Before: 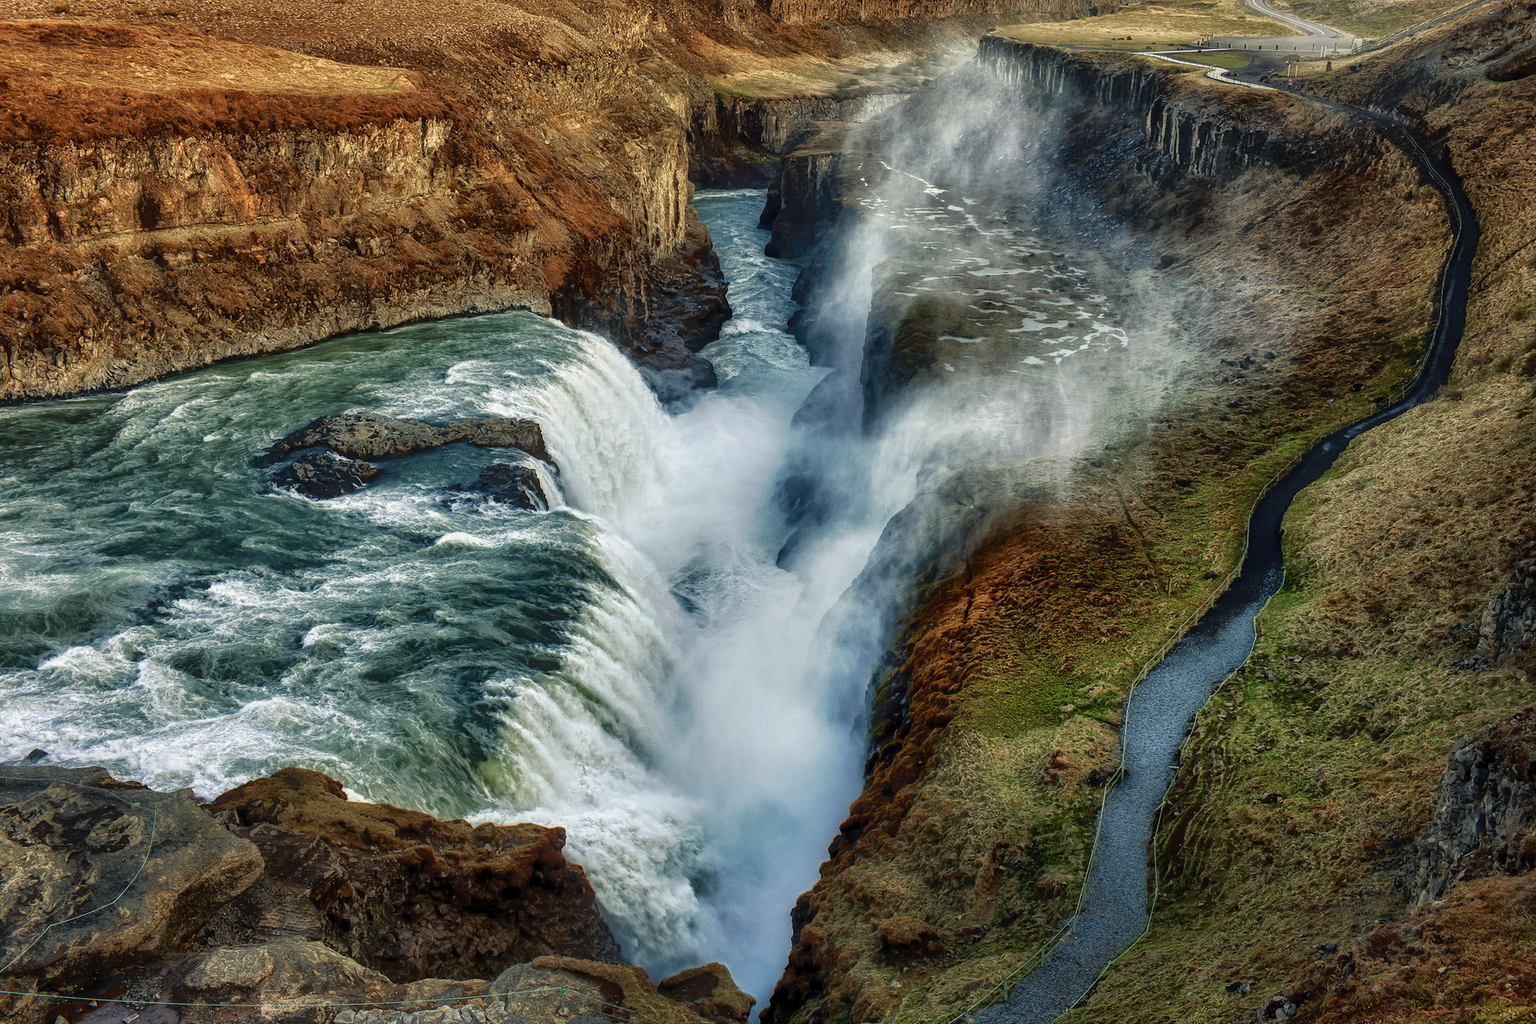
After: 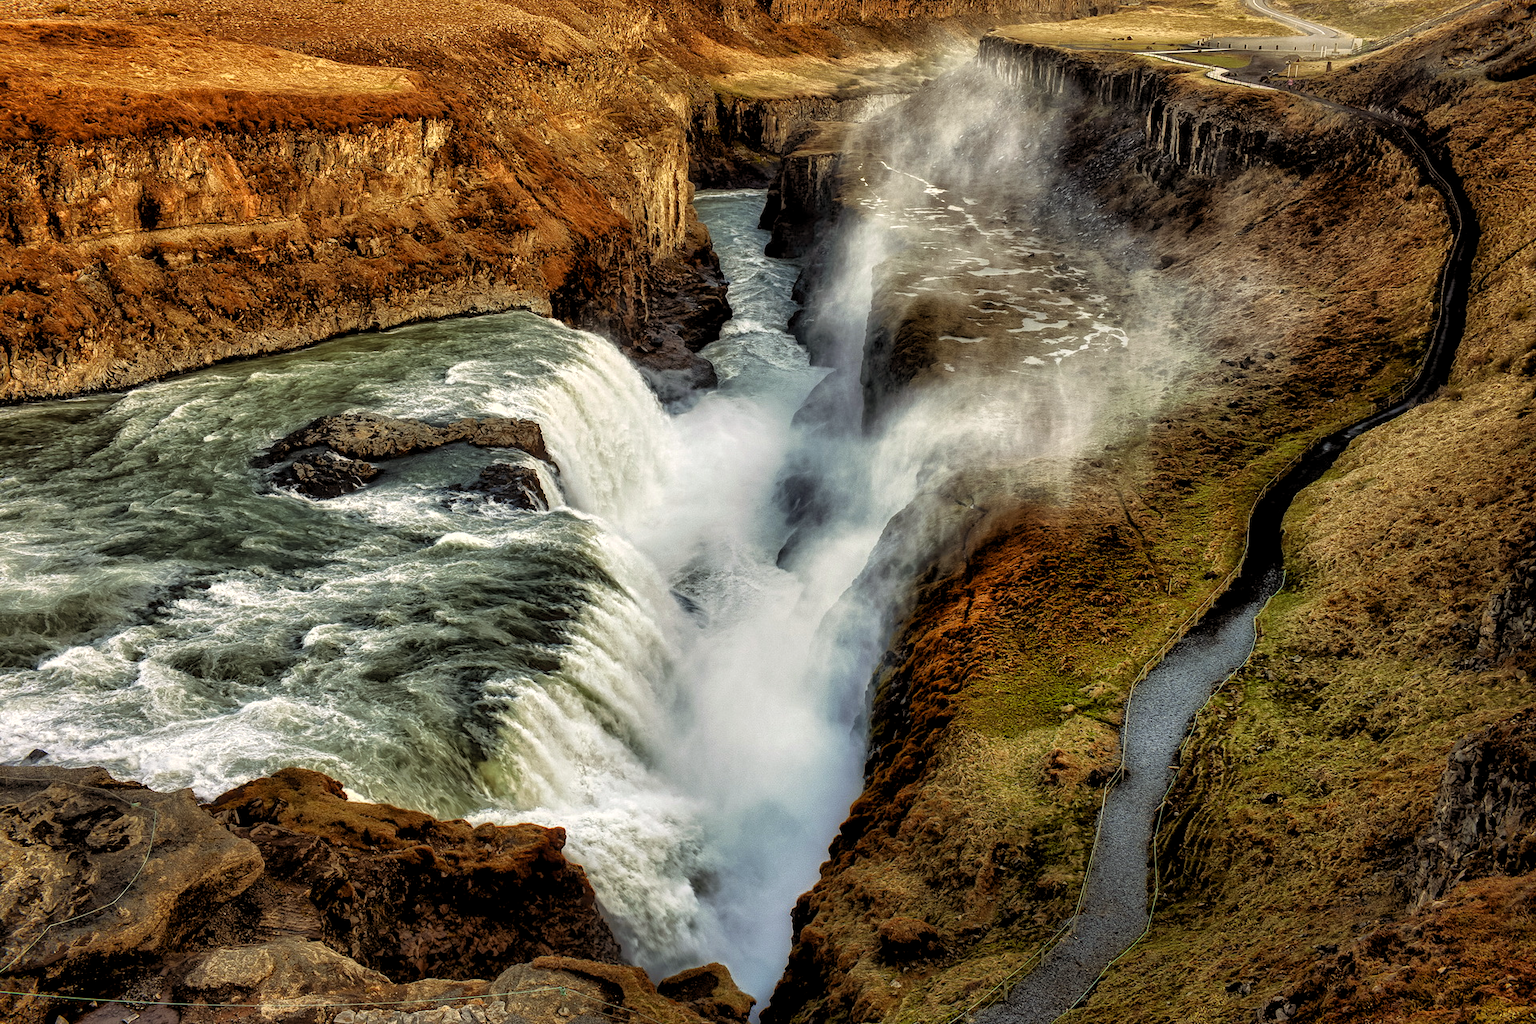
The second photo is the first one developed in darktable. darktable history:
rgb levels: levels [[0.01, 0.419, 0.839], [0, 0.5, 1], [0, 0.5, 1]]
color balance rgb: shadows lift › chroma 4.41%, shadows lift › hue 27°, power › chroma 2.5%, power › hue 70°, highlights gain › chroma 1%, highlights gain › hue 27°, saturation formula JzAzBz (2021)
